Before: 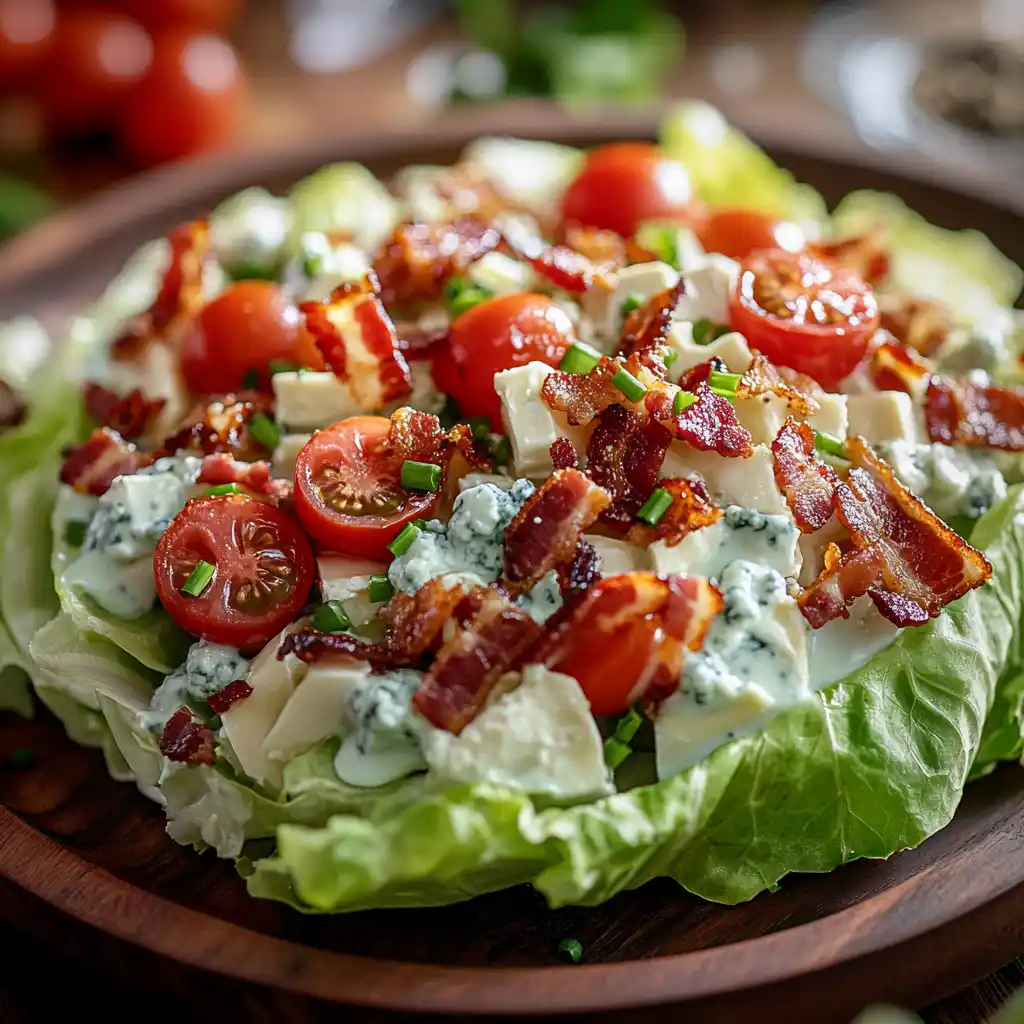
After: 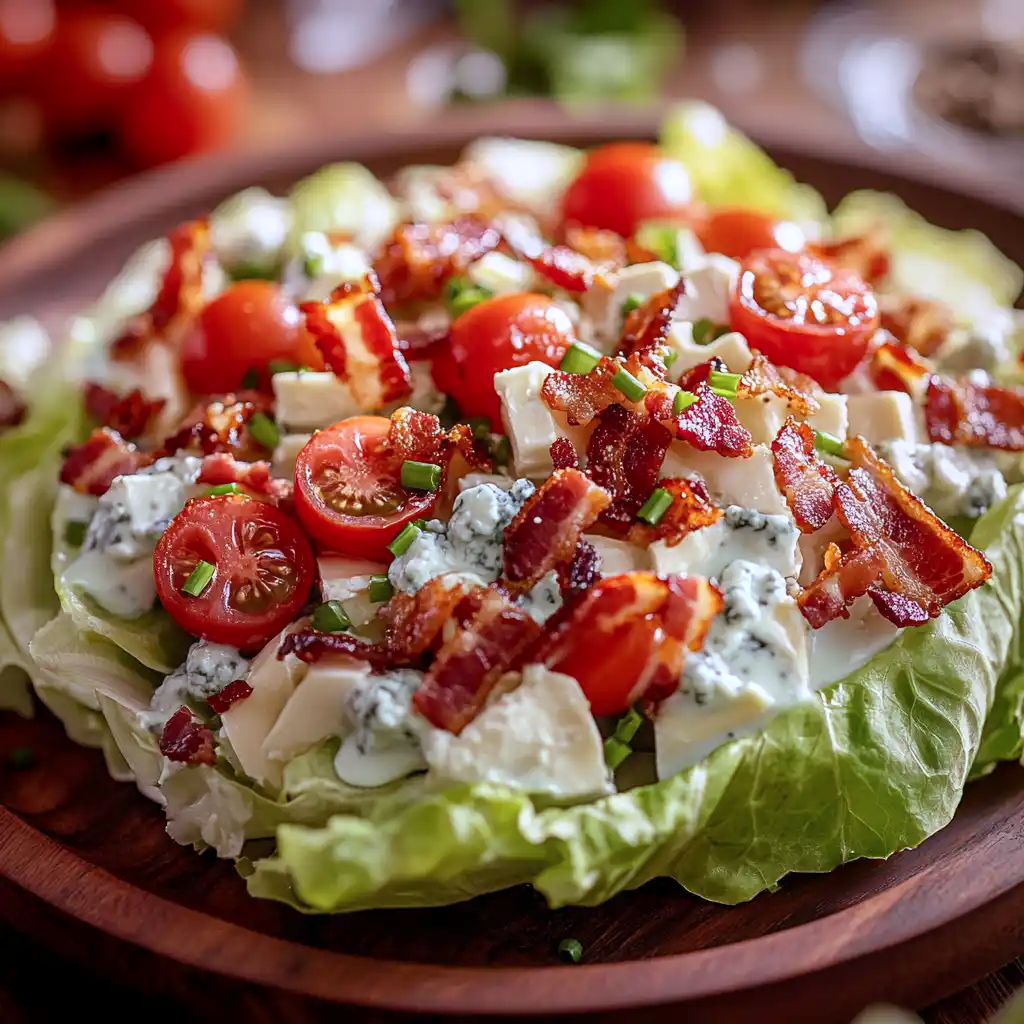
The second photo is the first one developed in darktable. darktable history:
color calibration: illuminant as shot in camera, x 0.358, y 0.373, temperature 4628.91 K
rgb levels: mode RGB, independent channels, levels [[0, 0.474, 1], [0, 0.5, 1], [0, 0.5, 1]]
